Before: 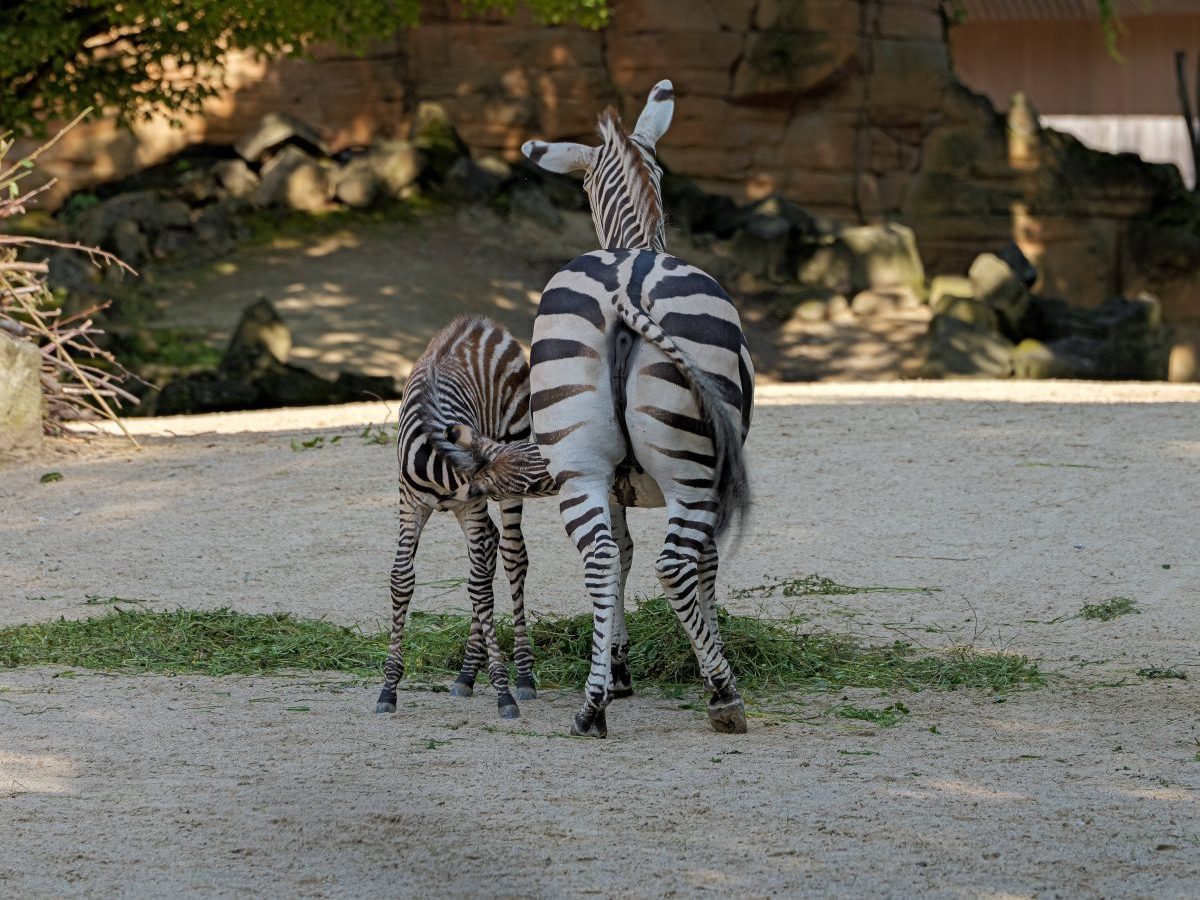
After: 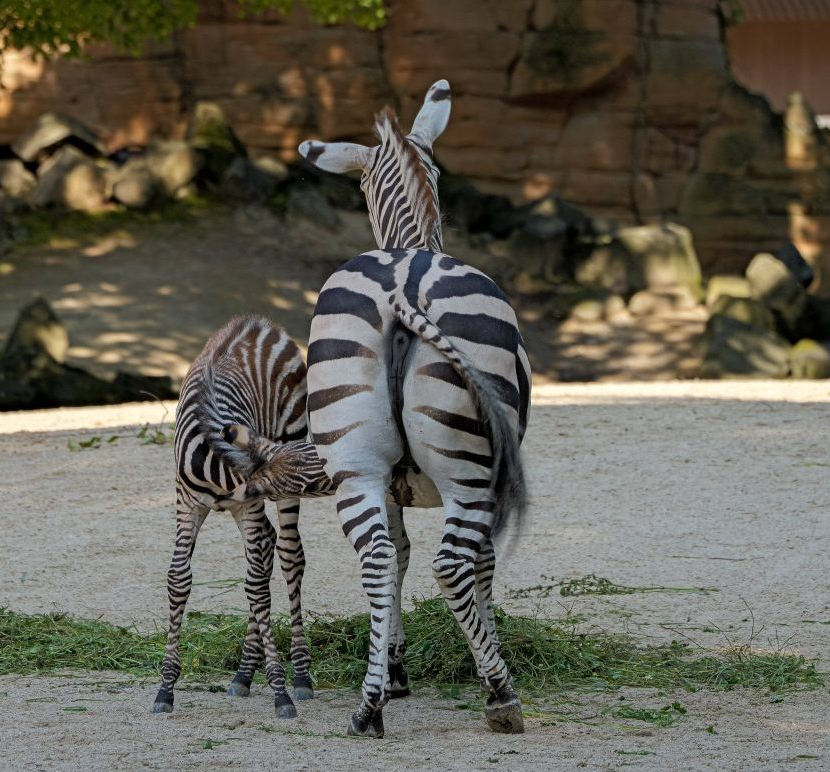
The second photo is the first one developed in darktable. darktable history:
crop: left 18.604%, right 12.198%, bottom 14.185%
